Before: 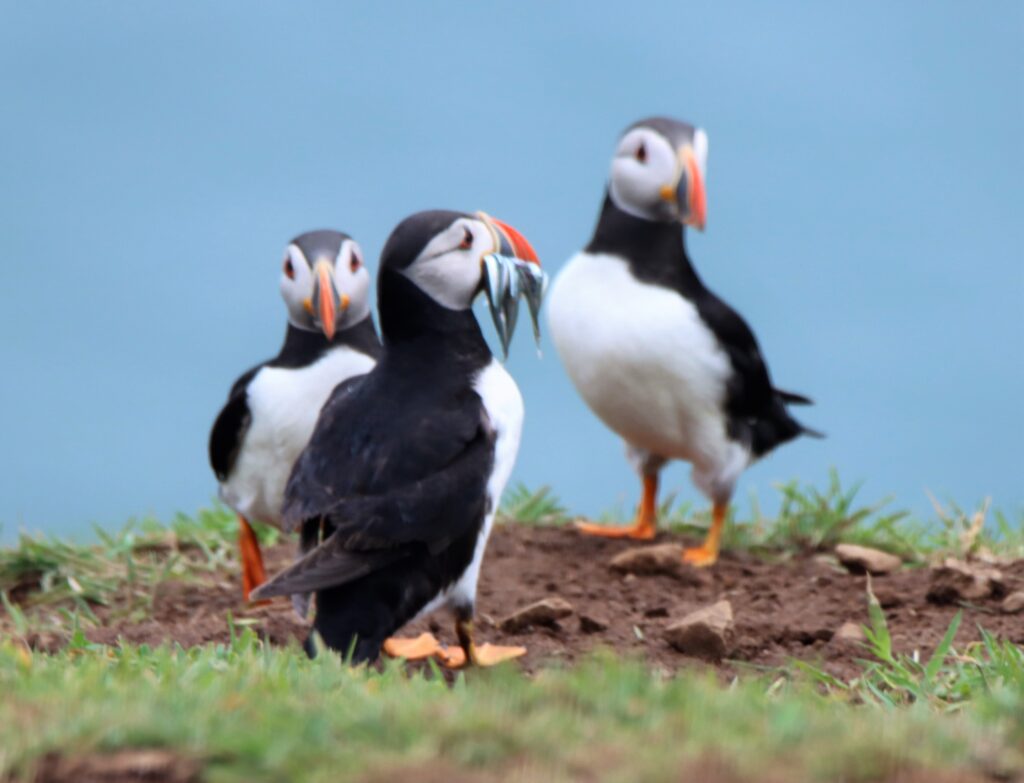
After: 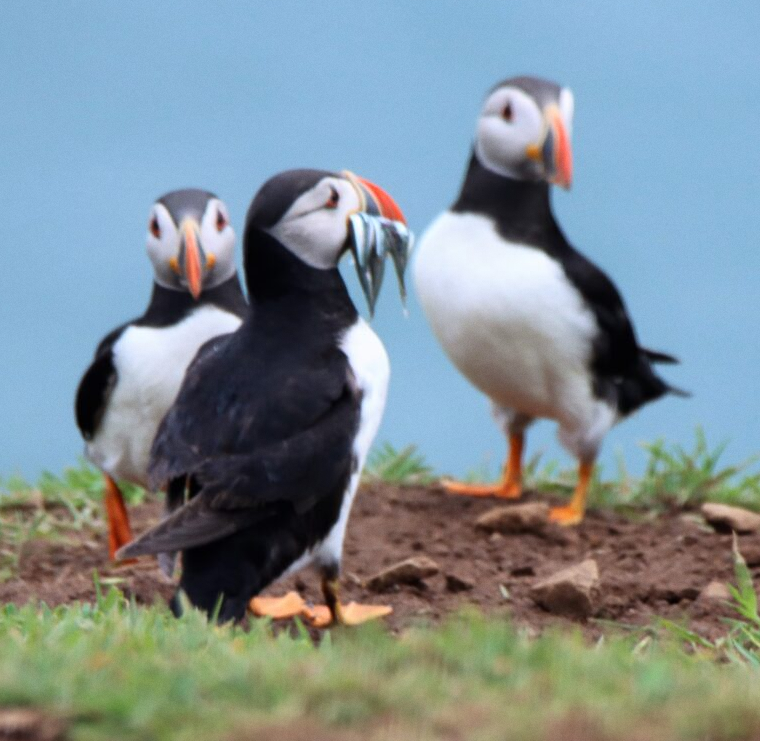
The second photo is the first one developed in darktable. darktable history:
crop and rotate: left 13.15%, top 5.251%, right 12.609%
grain: coarseness 0.09 ISO, strength 10%
